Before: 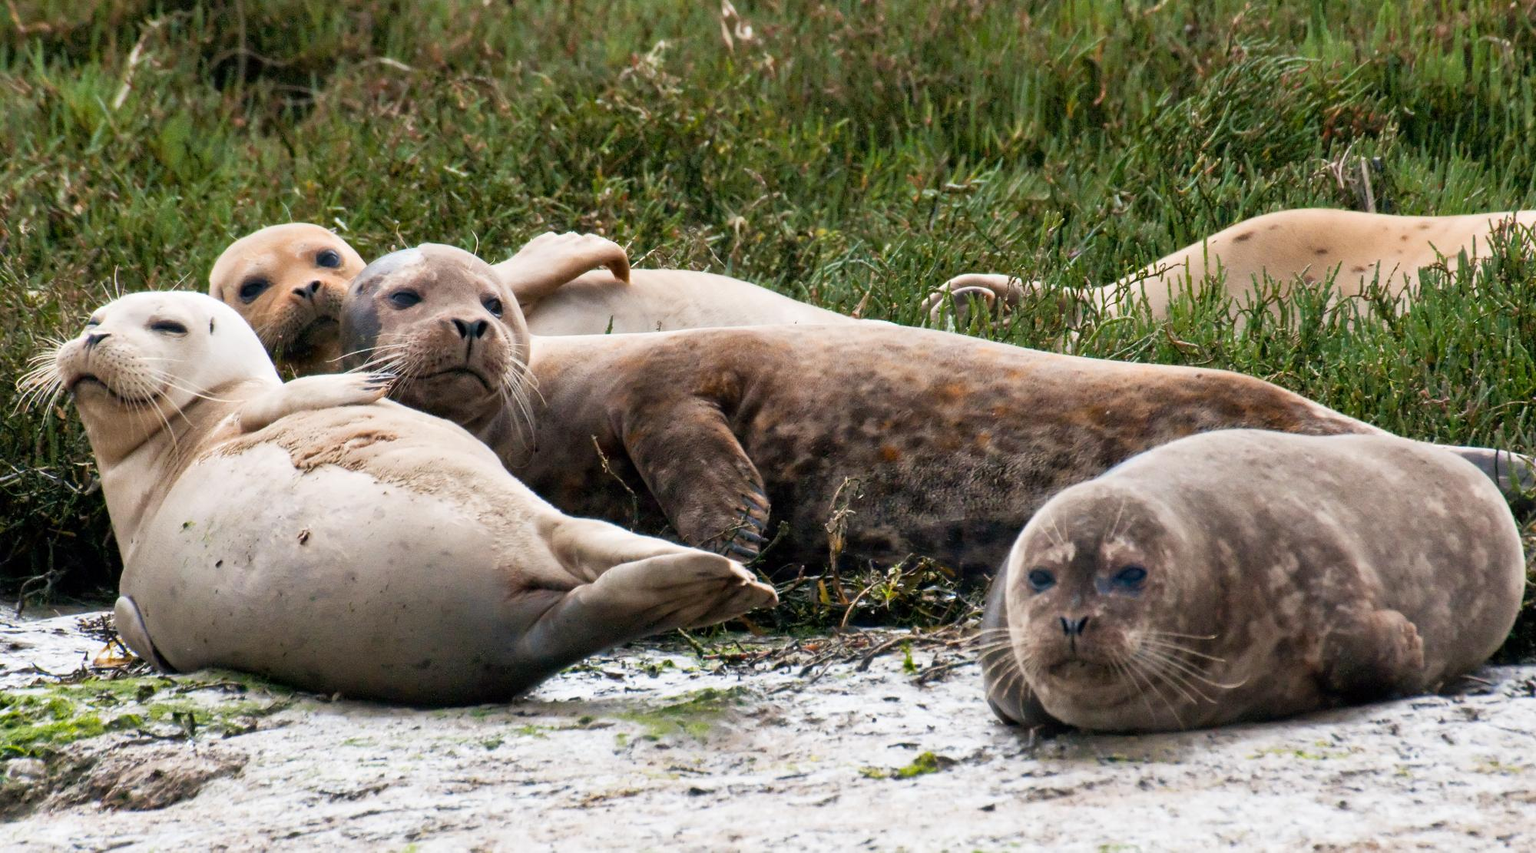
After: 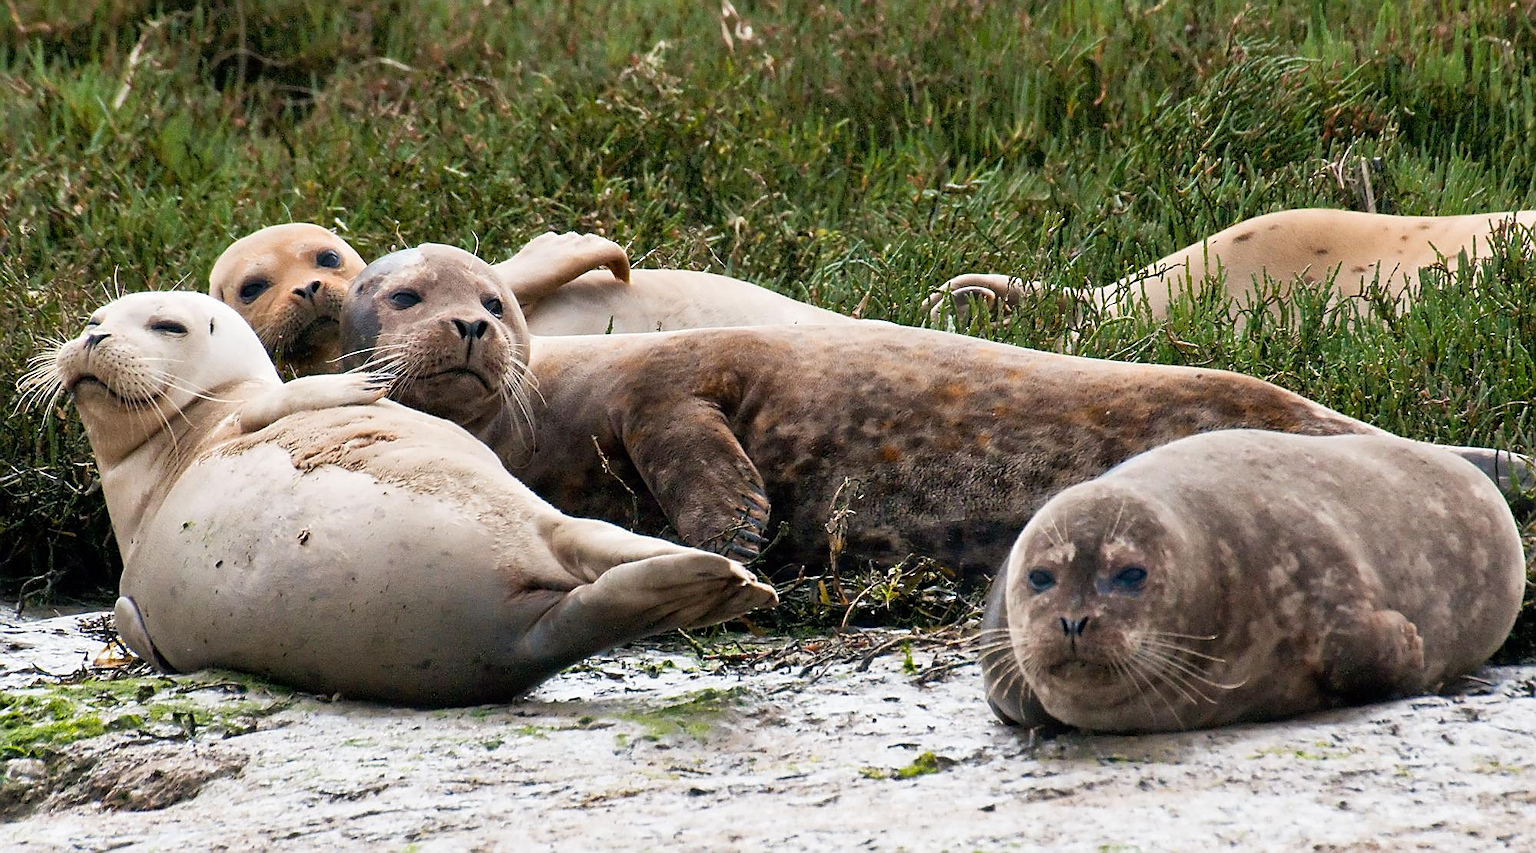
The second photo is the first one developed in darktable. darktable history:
sharpen: radius 1.392, amount 1.25, threshold 0.642
